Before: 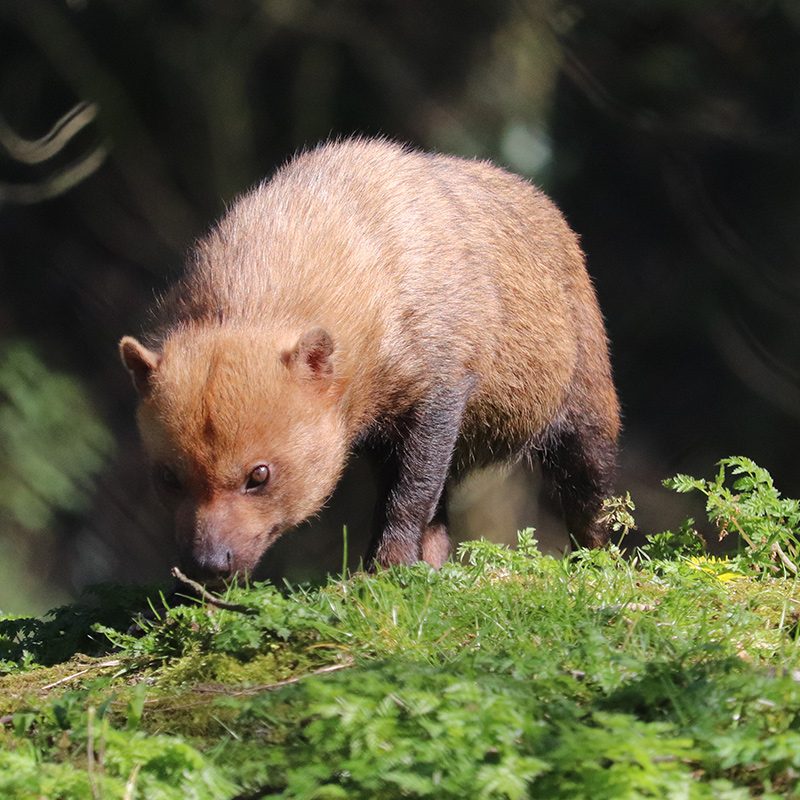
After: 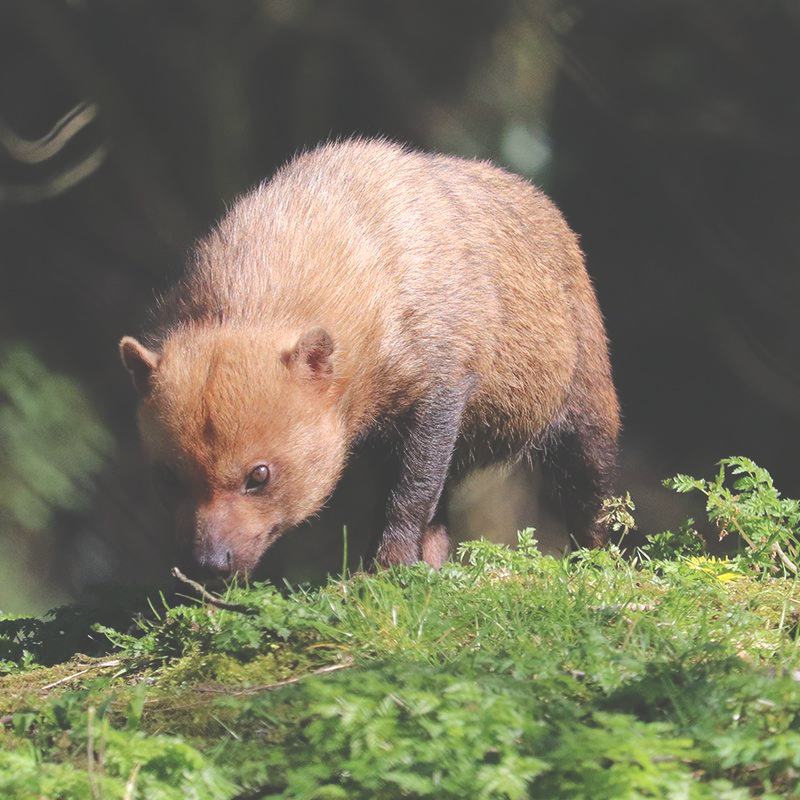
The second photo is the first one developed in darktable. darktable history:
exposure: black level correction -0.042, exposure 0.062 EV, compensate exposure bias true, compensate highlight preservation false
